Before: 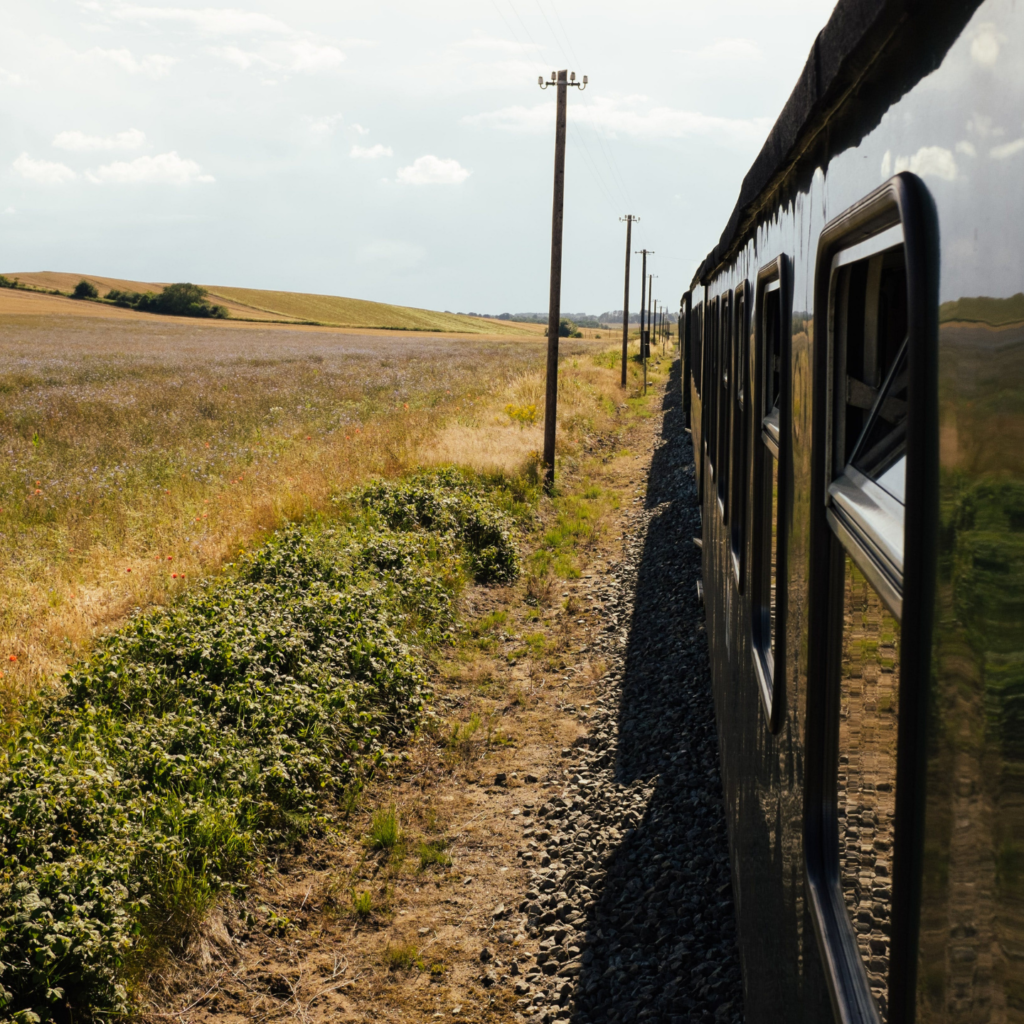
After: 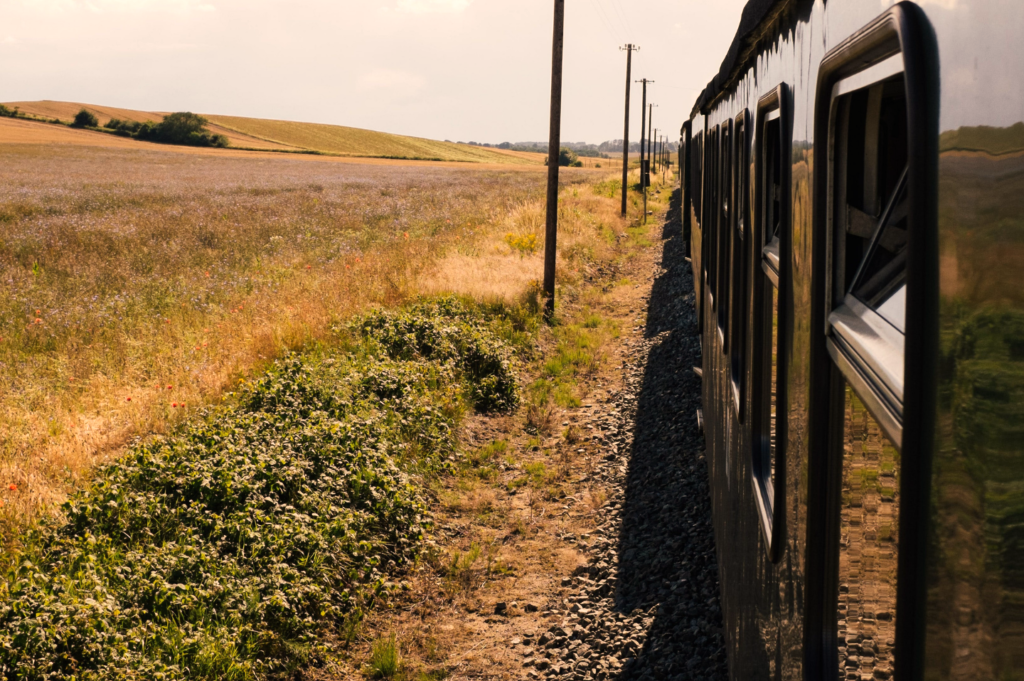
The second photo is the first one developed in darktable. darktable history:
white balance: red 1.127, blue 0.943
tone curve: curves: ch0 [(0, 0) (0.266, 0.247) (0.741, 0.751) (1, 1)], color space Lab, linked channels, preserve colors none
crop: top 16.727%, bottom 16.727%
